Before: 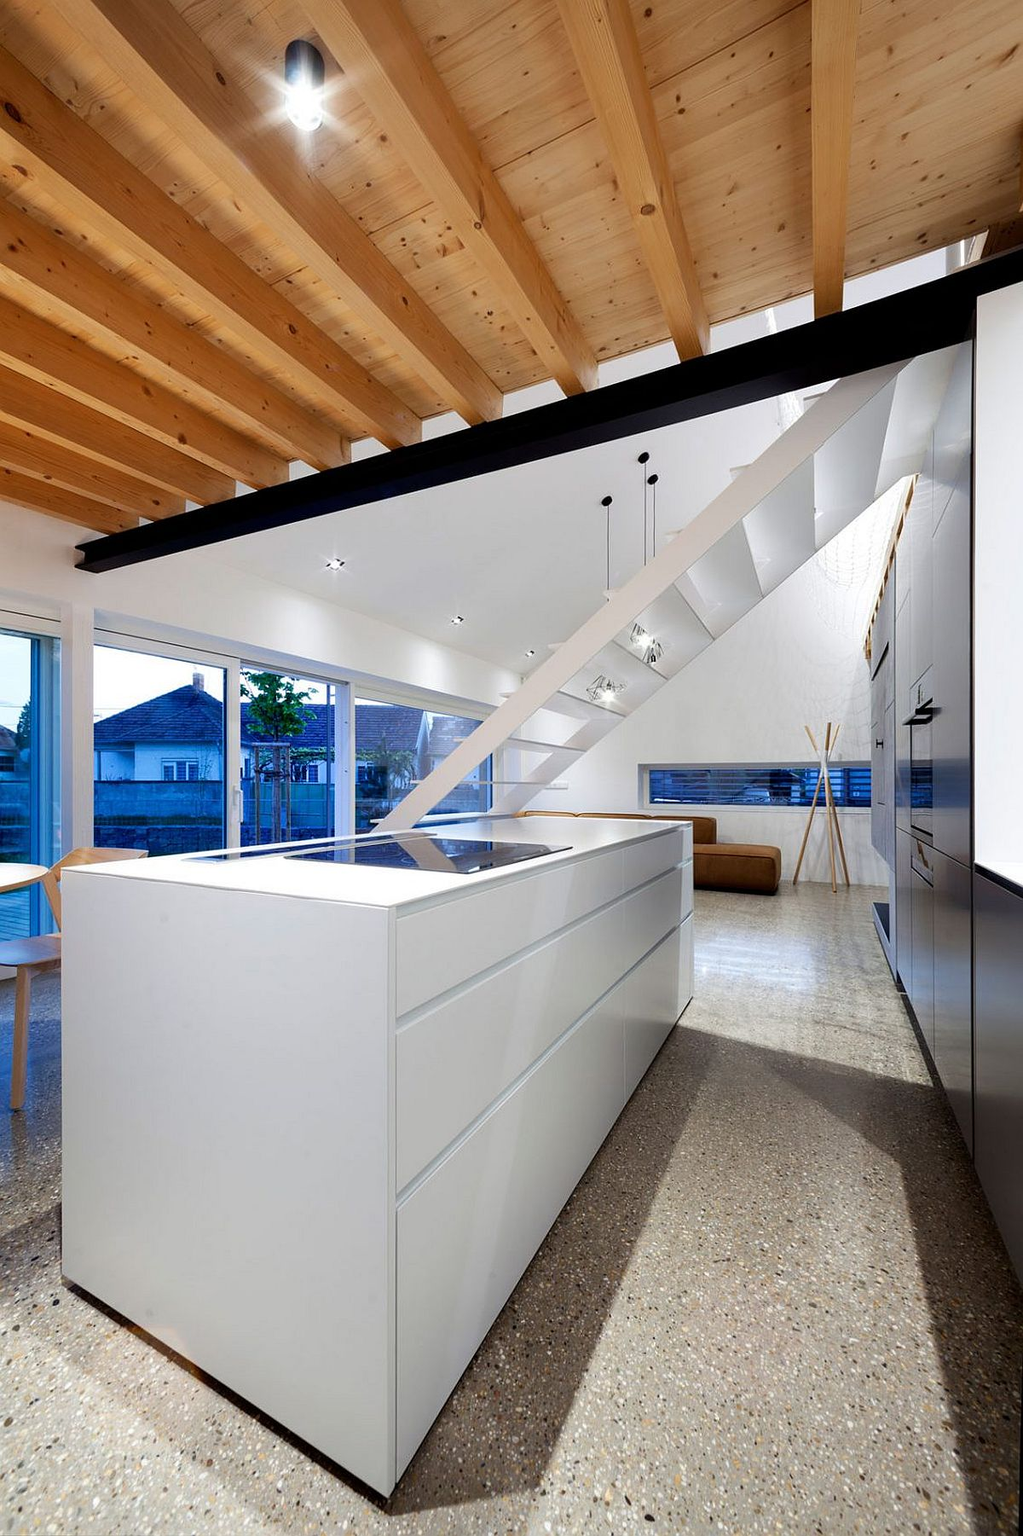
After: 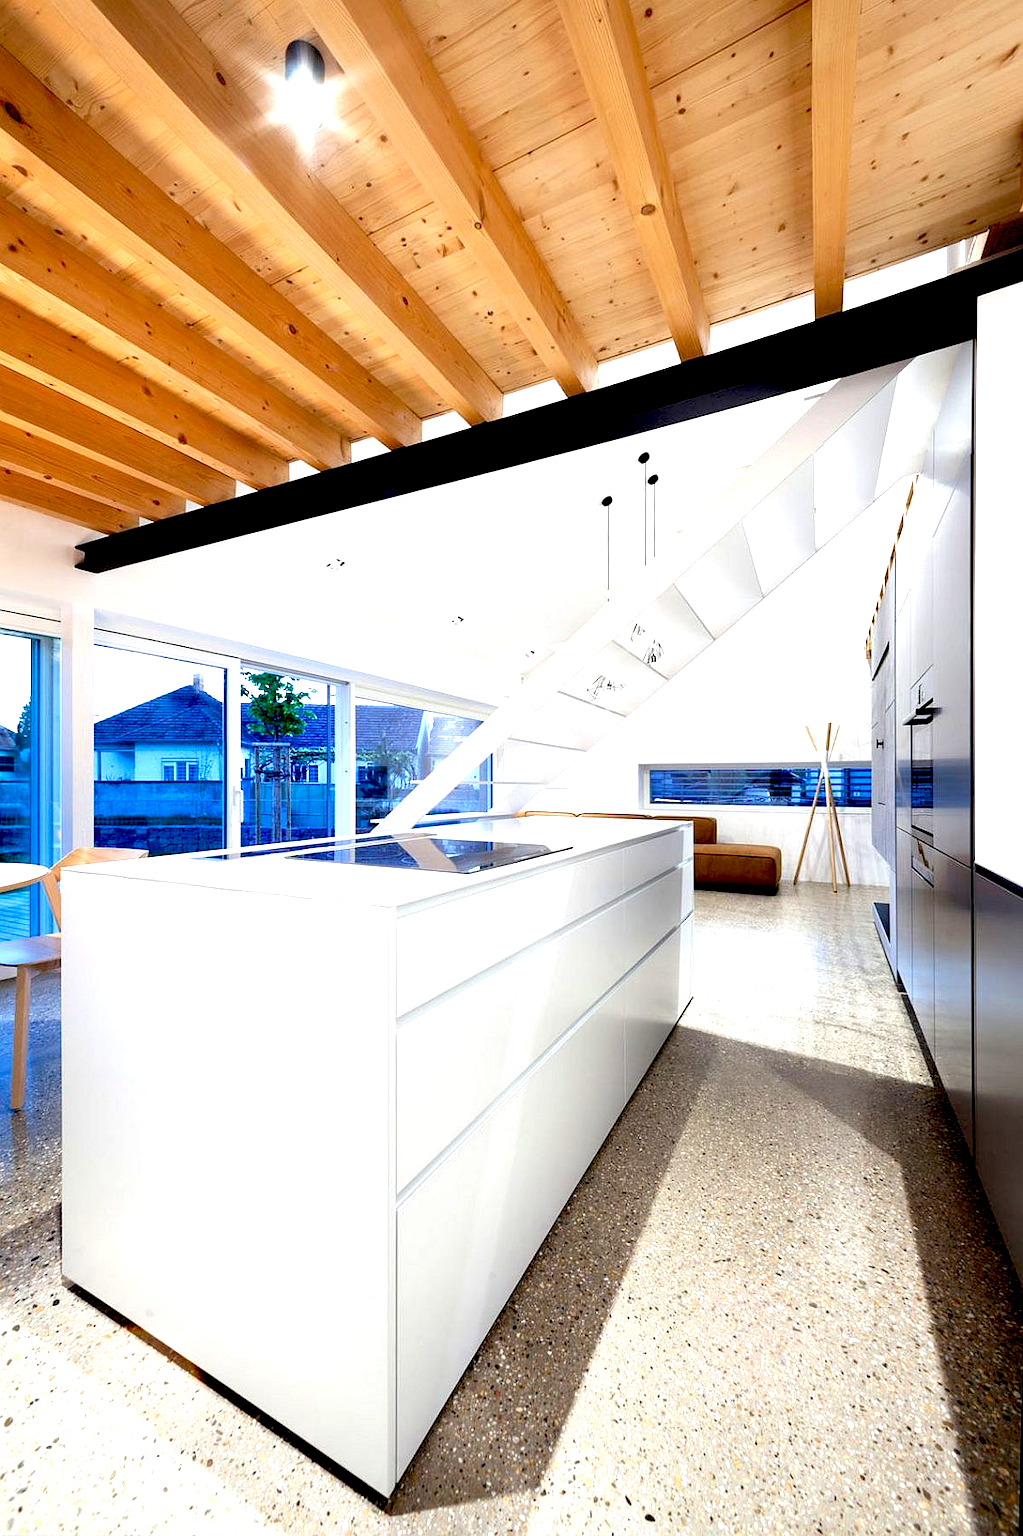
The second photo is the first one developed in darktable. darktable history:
exposure: black level correction 0.011, exposure 1.088 EV, compensate exposure bias true, compensate highlight preservation false
